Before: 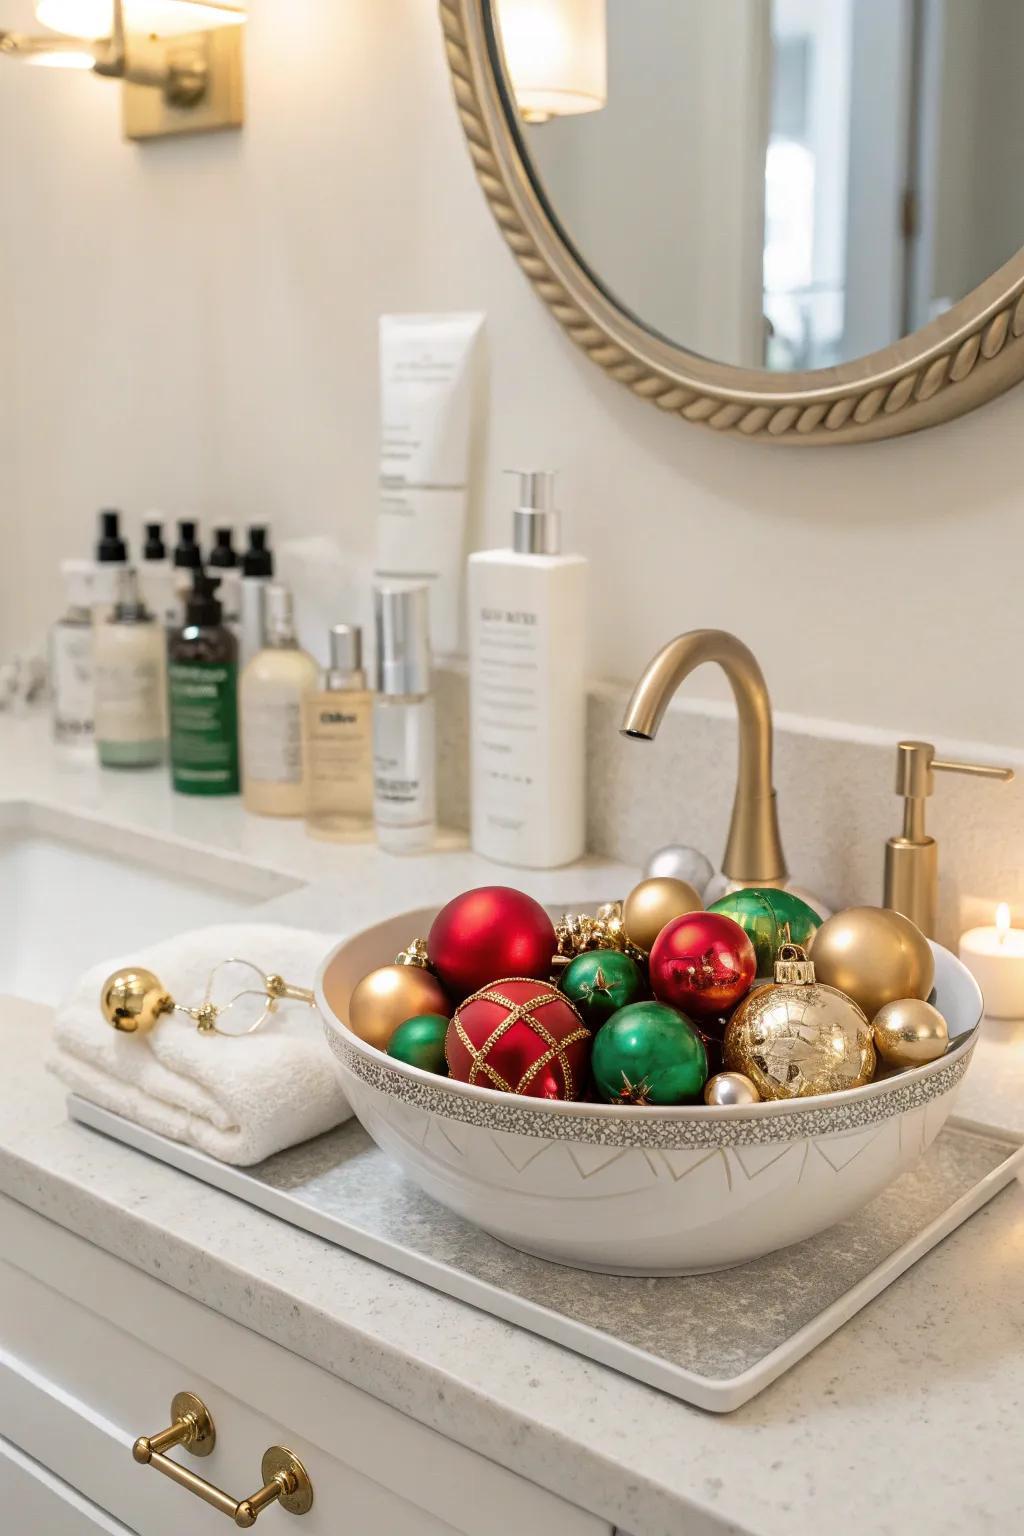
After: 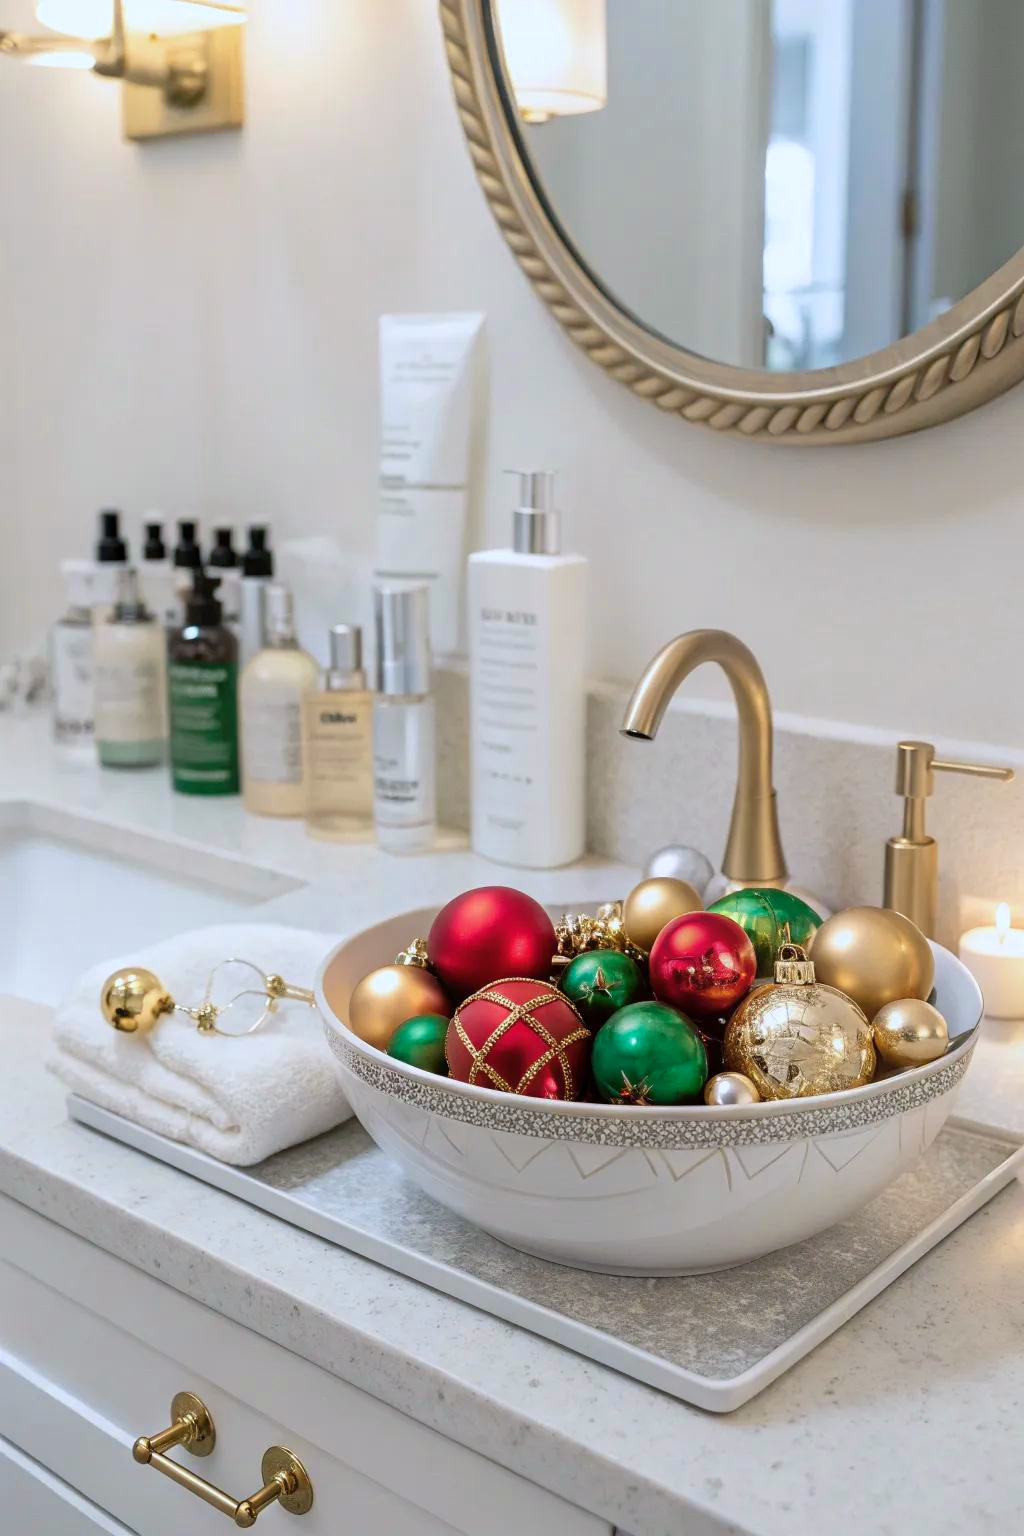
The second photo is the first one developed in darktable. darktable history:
color correction: highlights b* 0.059, saturation 0.991
color calibration: output R [0.994, 0.059, -0.119, 0], output G [-0.036, 1.09, -0.119, 0], output B [0.078, -0.108, 0.961, 0], gray › normalize channels true, illuminant as shot in camera, x 0.366, y 0.378, temperature 4421.84 K, gamut compression 0.007
